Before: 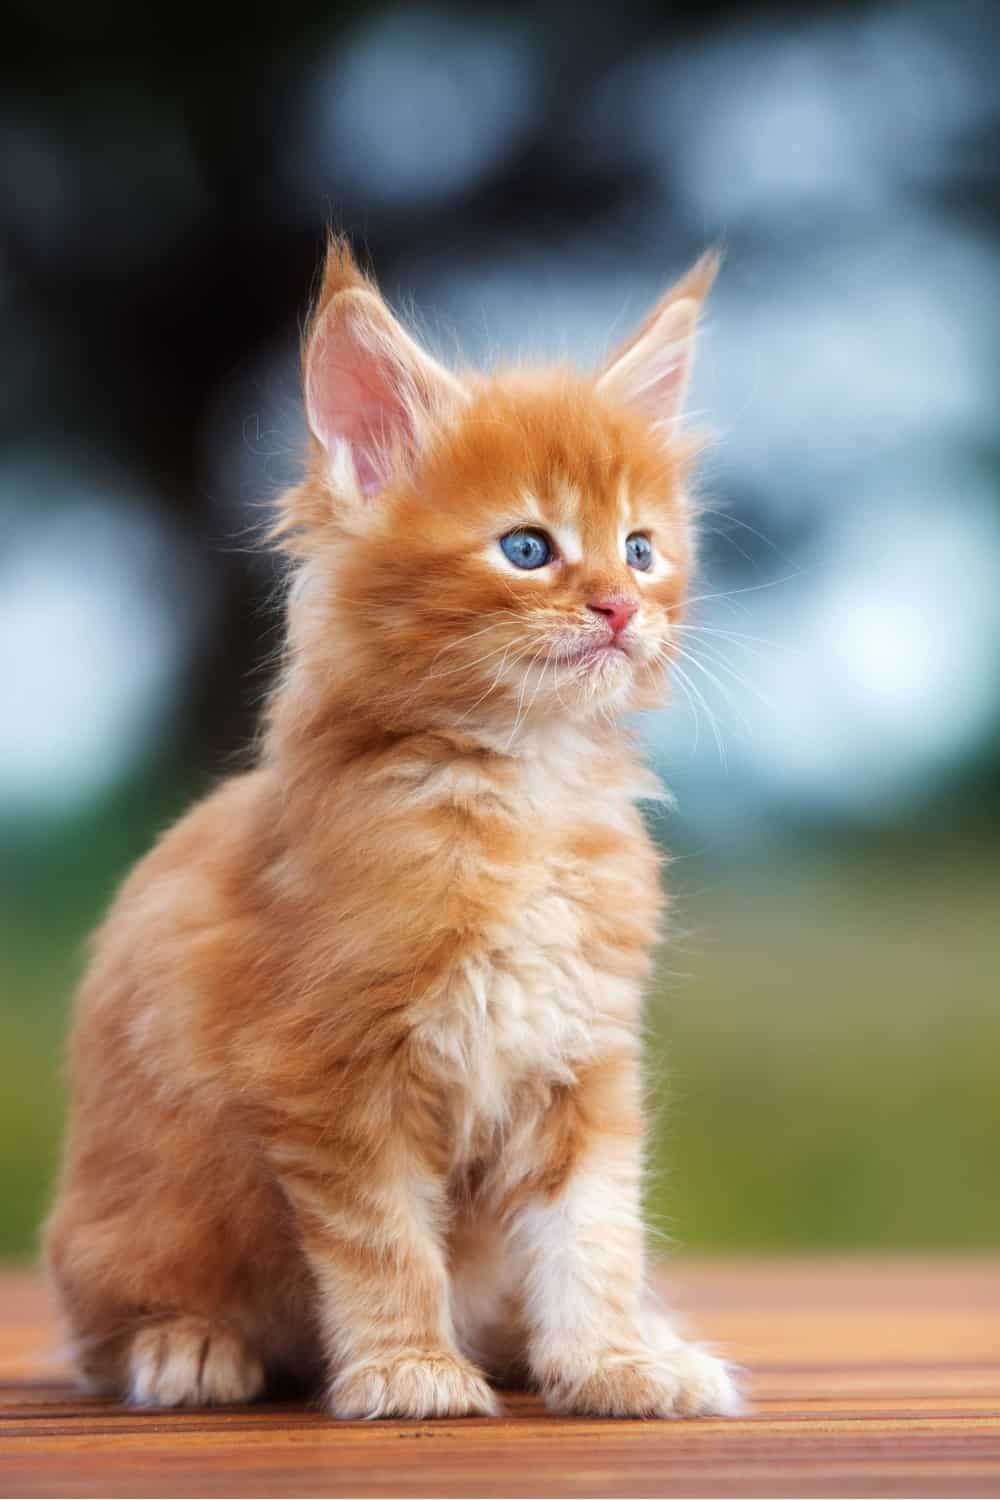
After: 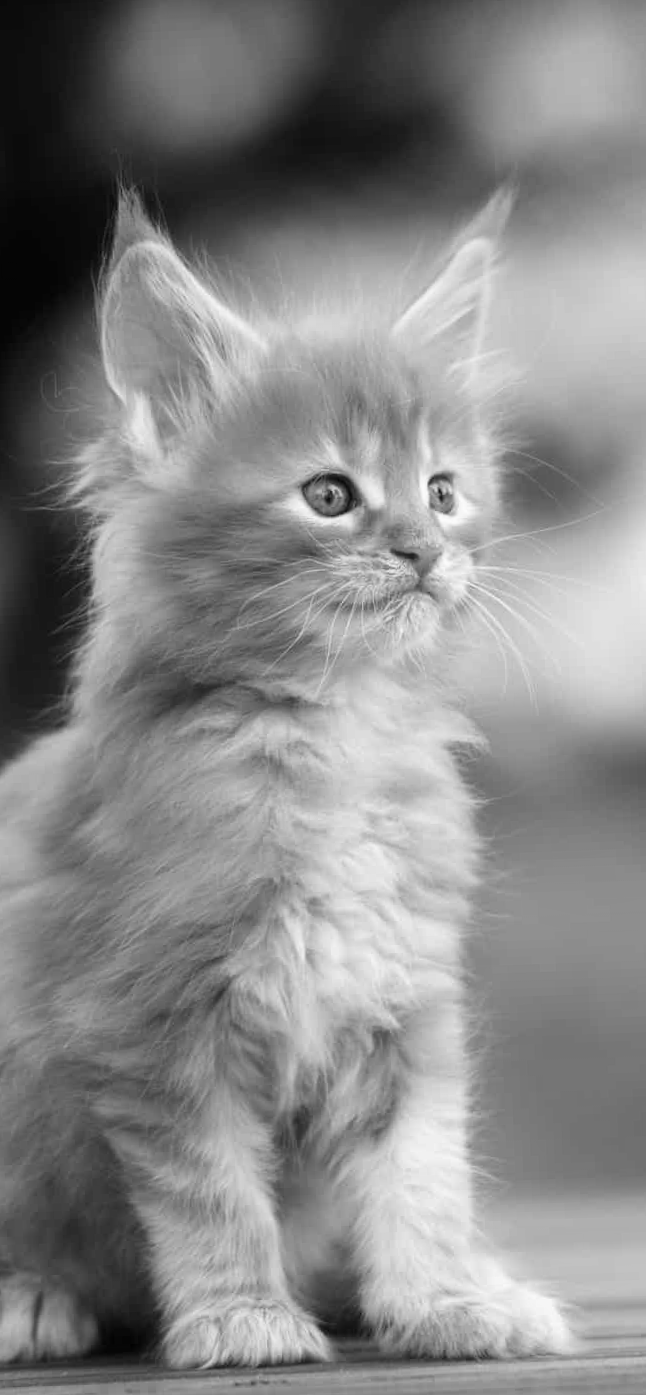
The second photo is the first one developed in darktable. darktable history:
monochrome: a 32, b 64, size 2.3
rotate and perspective: rotation -2.12°, lens shift (vertical) 0.009, lens shift (horizontal) -0.008, automatic cropping original format, crop left 0.036, crop right 0.964, crop top 0.05, crop bottom 0.959
crop and rotate: left 18.442%, right 15.508%
